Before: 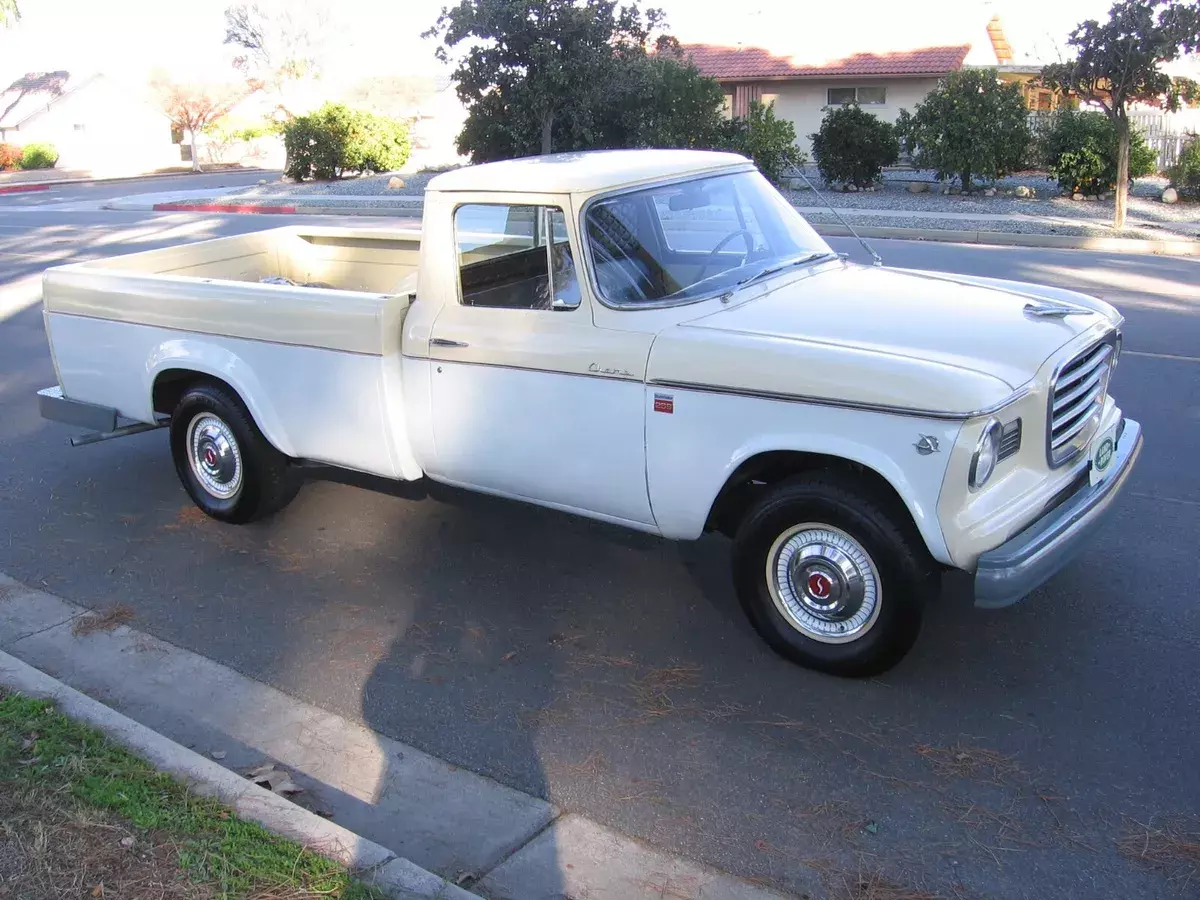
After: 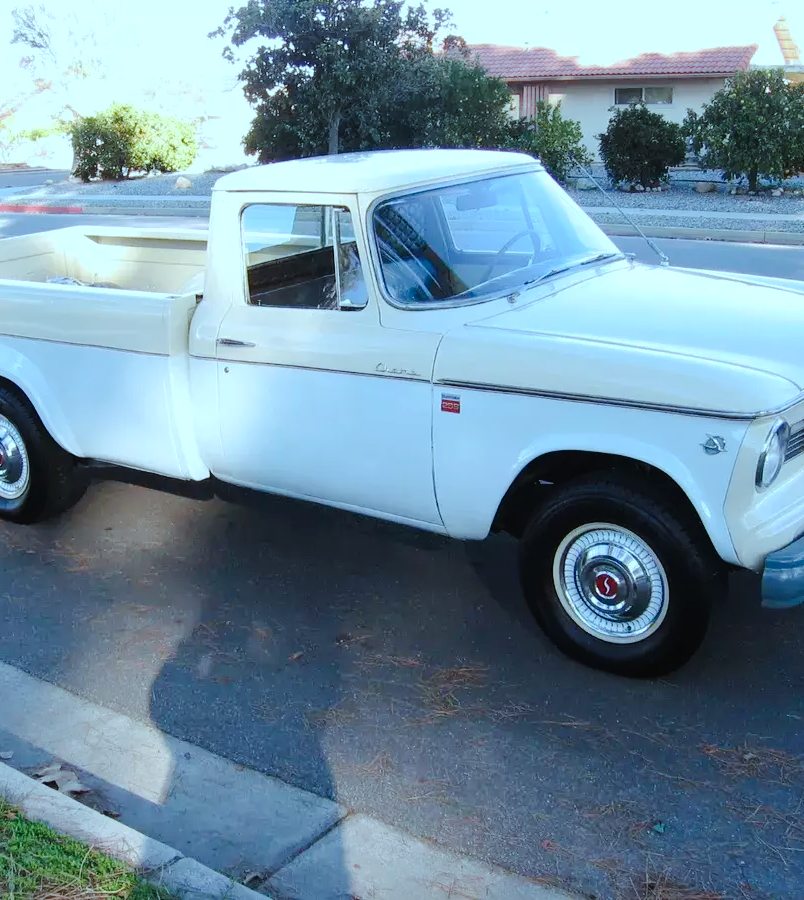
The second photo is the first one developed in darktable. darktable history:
crop and rotate: left 17.766%, right 15.221%
tone curve: curves: ch0 [(0, 0) (0.003, 0.019) (0.011, 0.02) (0.025, 0.019) (0.044, 0.027) (0.069, 0.038) (0.1, 0.056) (0.136, 0.089) (0.177, 0.137) (0.224, 0.187) (0.277, 0.259) (0.335, 0.343) (0.399, 0.437) (0.468, 0.532) (0.543, 0.613) (0.623, 0.685) (0.709, 0.752) (0.801, 0.822) (0.898, 0.9) (1, 1)], preserve colors none
color correction: highlights a* -11.89, highlights b* -14.99
